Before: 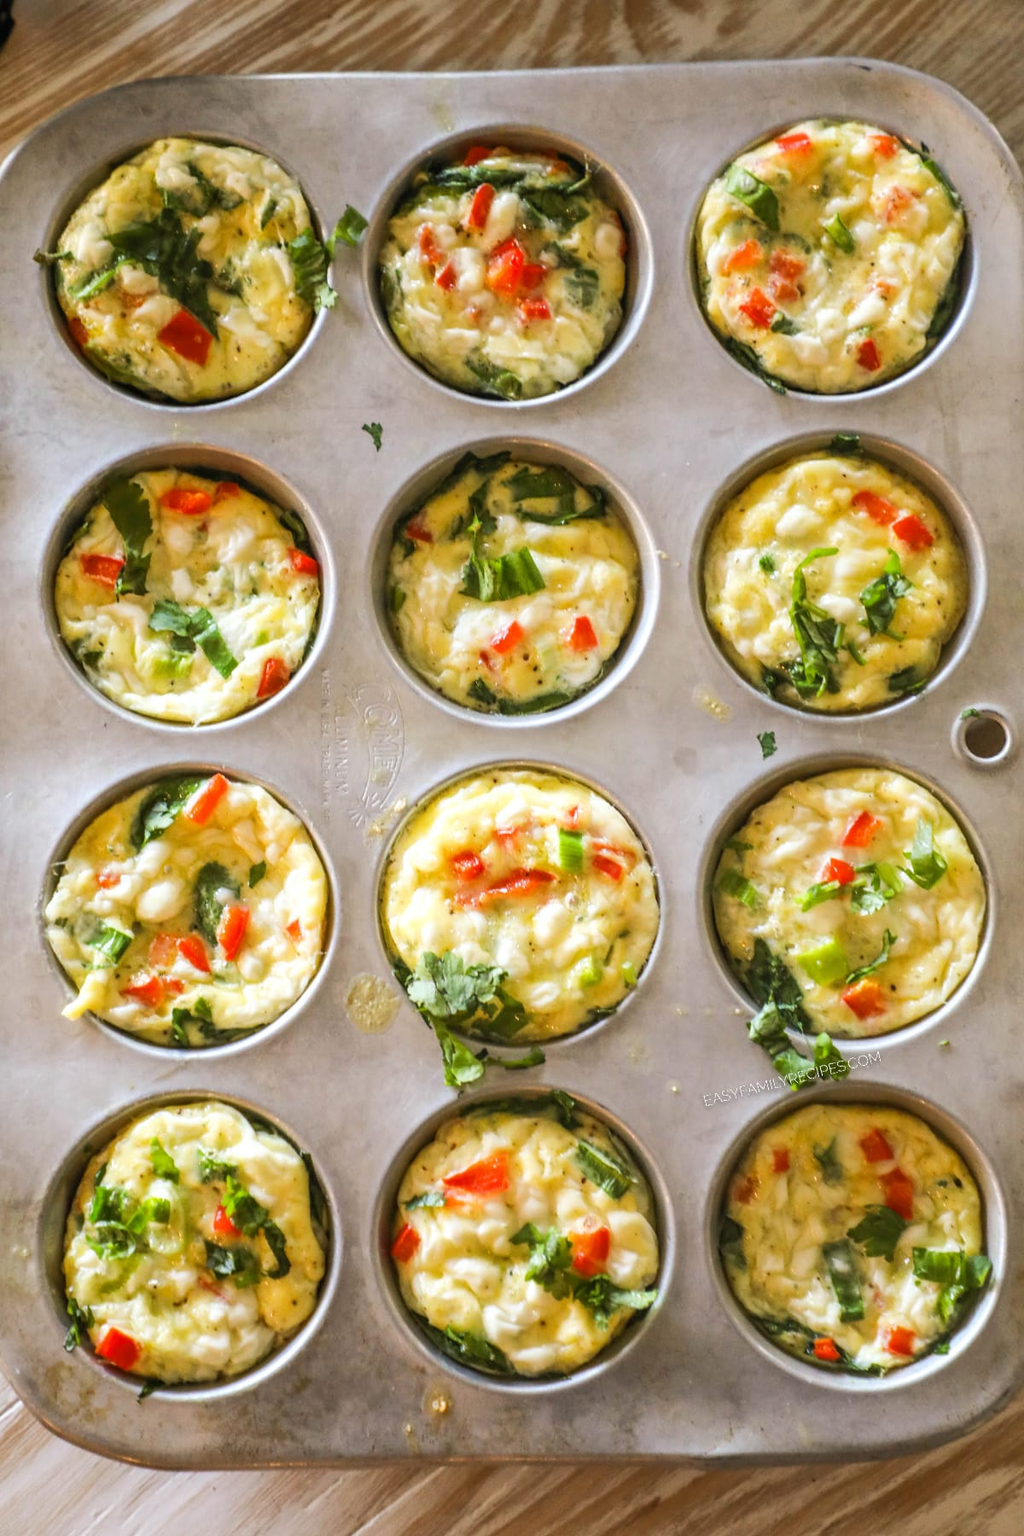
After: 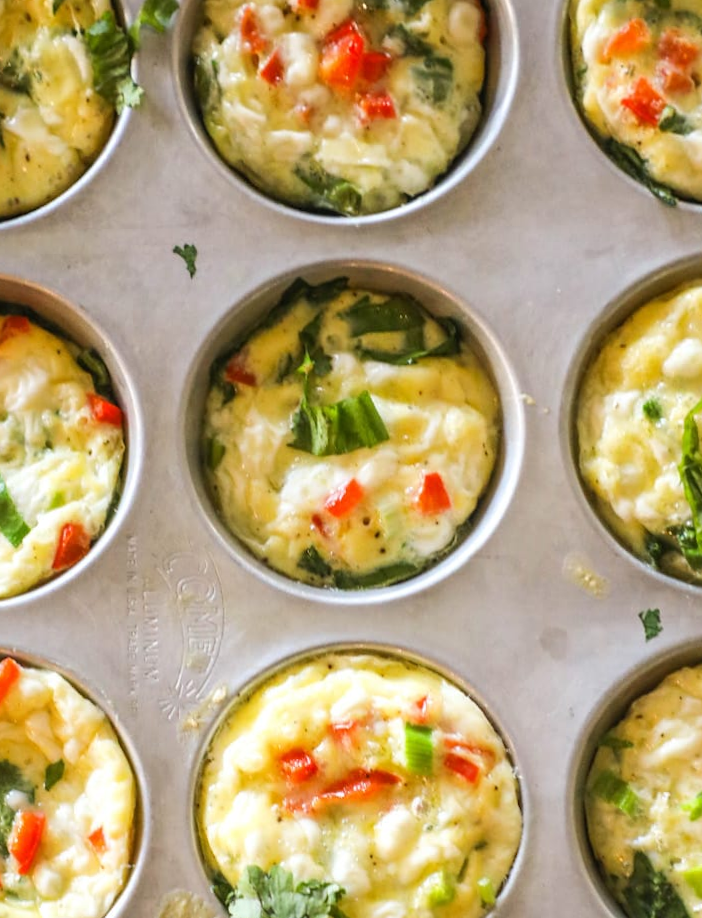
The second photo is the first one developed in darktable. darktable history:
crop: left 20.932%, top 15.471%, right 21.848%, bottom 34.081%
rotate and perspective: lens shift (vertical) 0.048, lens shift (horizontal) -0.024, automatic cropping off
